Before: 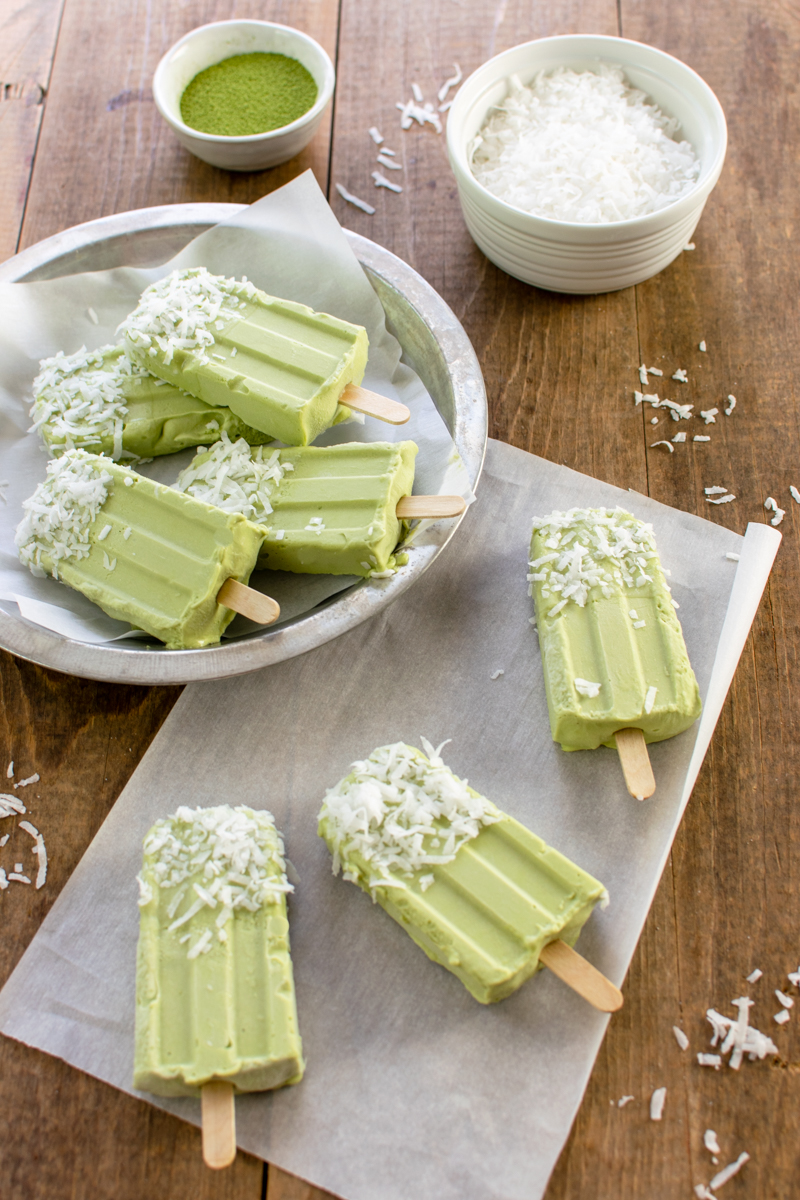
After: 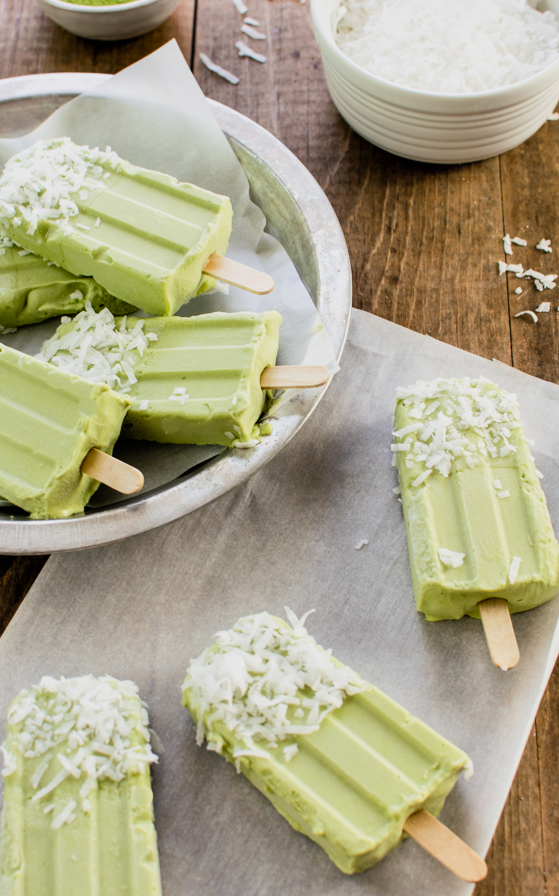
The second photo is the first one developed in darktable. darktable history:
shadows and highlights: soften with gaussian
filmic rgb: black relative exposure -7.65 EV, white relative exposure 3.98 EV, hardness 4.02, contrast 1.094, highlights saturation mix -29.37%
crop and rotate: left 17.063%, top 10.905%, right 12.97%, bottom 14.376%
contrast brightness saturation: contrast 0.051, brightness 0.058, saturation 0.006
tone equalizer: -8 EV -0.425 EV, -7 EV -0.355 EV, -6 EV -0.336 EV, -5 EV -0.193 EV, -3 EV 0.213 EV, -2 EV 0.345 EV, -1 EV 0.389 EV, +0 EV 0.437 EV, edges refinement/feathering 500, mask exposure compensation -1.57 EV, preserve details no
